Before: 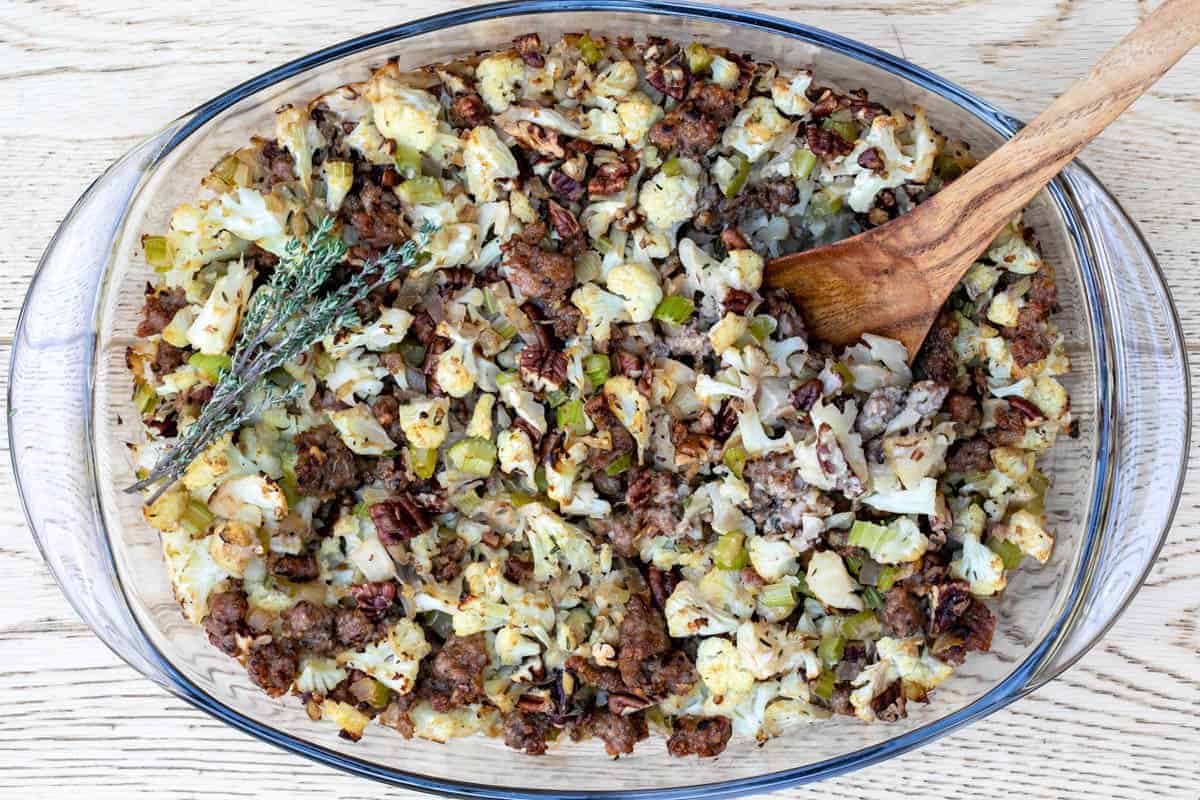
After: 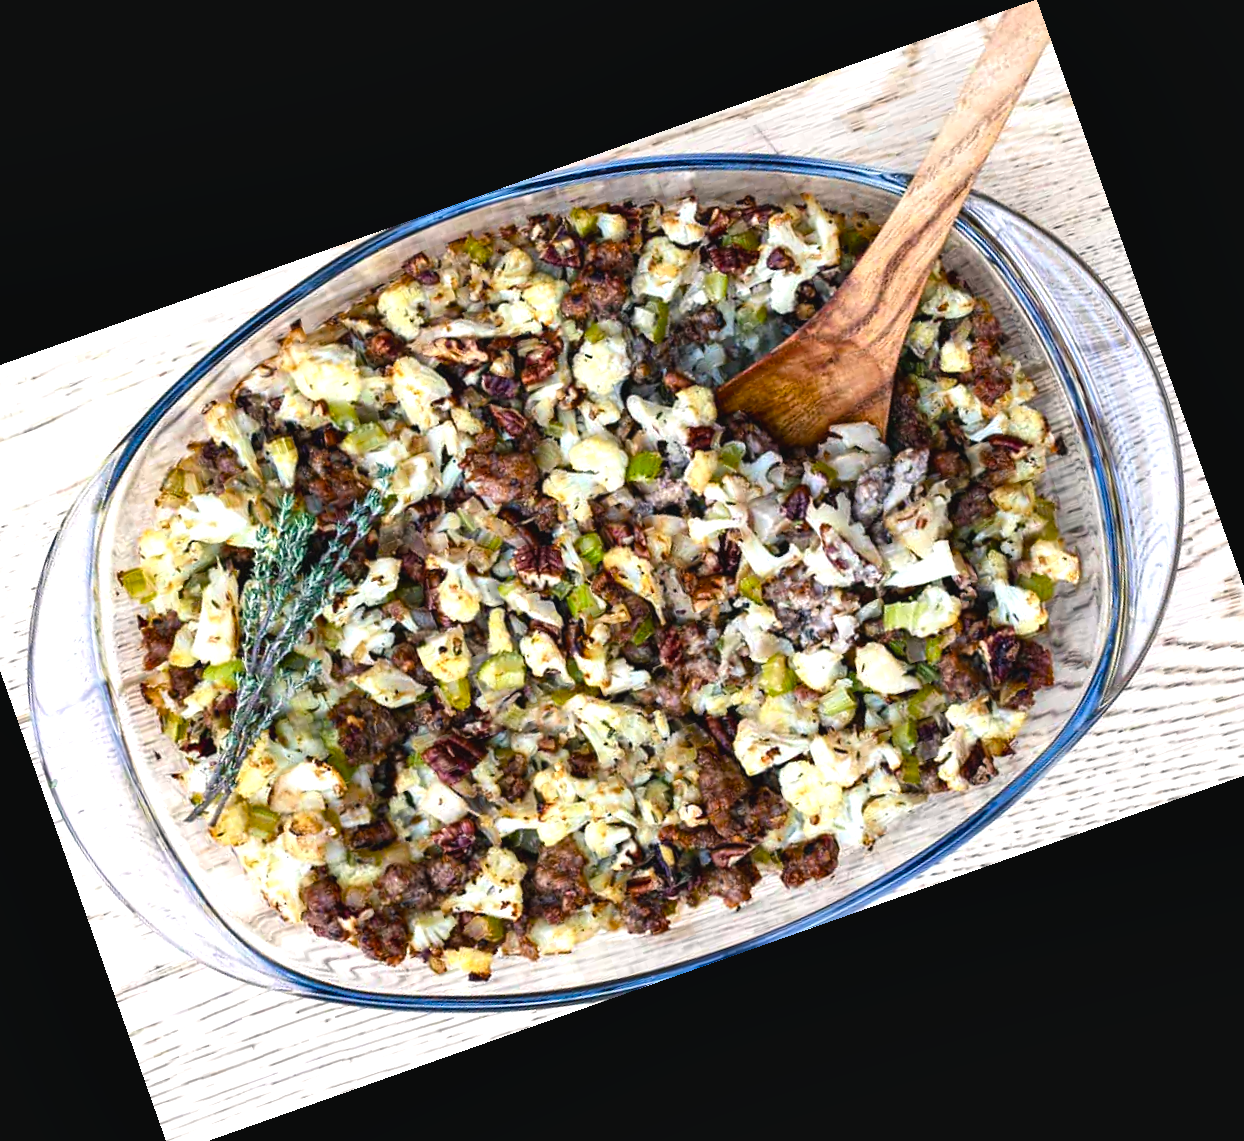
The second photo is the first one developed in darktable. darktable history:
color balance rgb: shadows lift › chroma 1%, shadows lift › hue 217.2°, power › hue 310.8°, highlights gain › chroma 1%, highlights gain › hue 54°, global offset › luminance 0.5%, global offset › hue 171.6°, perceptual saturation grading › global saturation 14.09%, perceptual saturation grading › highlights -25%, perceptual saturation grading › shadows 30%, perceptual brilliance grading › highlights 13.42%, perceptual brilliance grading › mid-tones 8.05%, perceptual brilliance grading › shadows -17.45%, global vibrance 25%
shadows and highlights: shadows 32, highlights -32, soften with gaussian
crop and rotate: angle 19.43°, left 6.812%, right 4.125%, bottom 1.087%
